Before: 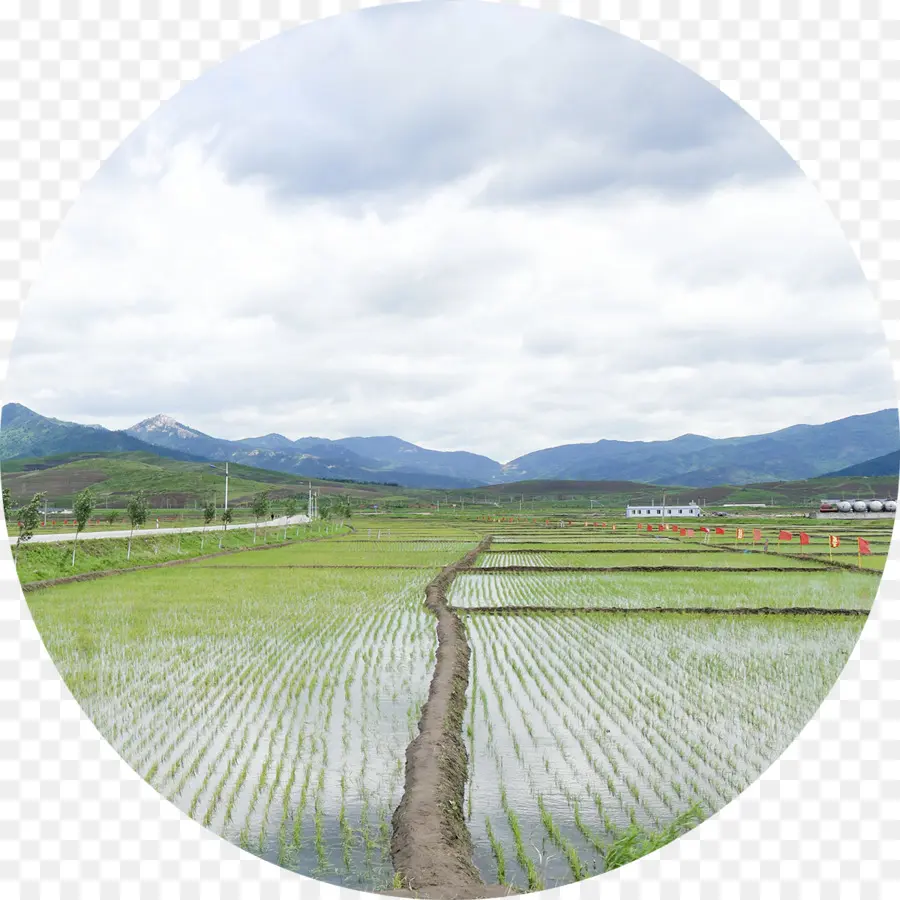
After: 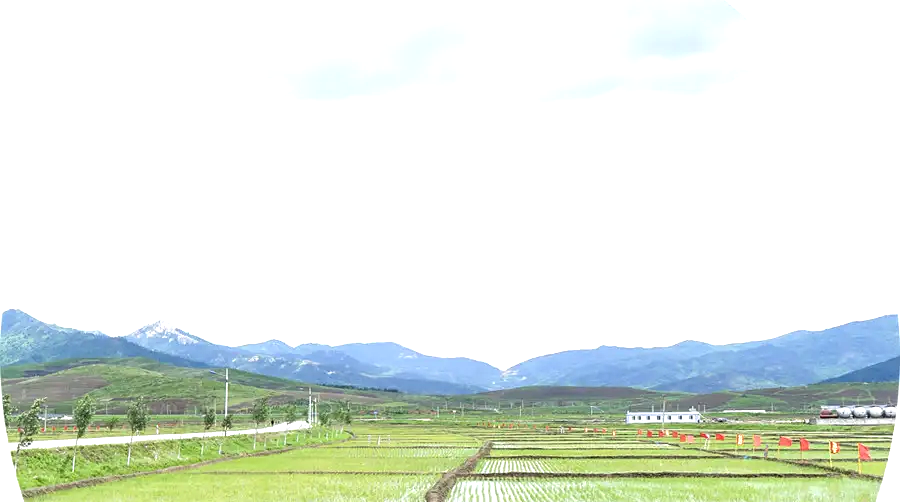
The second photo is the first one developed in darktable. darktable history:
local contrast: detail 109%
tone equalizer: -8 EV -0.763 EV, -7 EV -0.705 EV, -6 EV -0.618 EV, -5 EV -0.406 EV, -3 EV 0.399 EV, -2 EV 0.6 EV, -1 EV 0.691 EV, +0 EV 0.757 EV, smoothing diameter 24.87%, edges refinement/feathering 10.77, preserve details guided filter
crop and rotate: top 10.551%, bottom 33.56%
sharpen: amount 0.206
